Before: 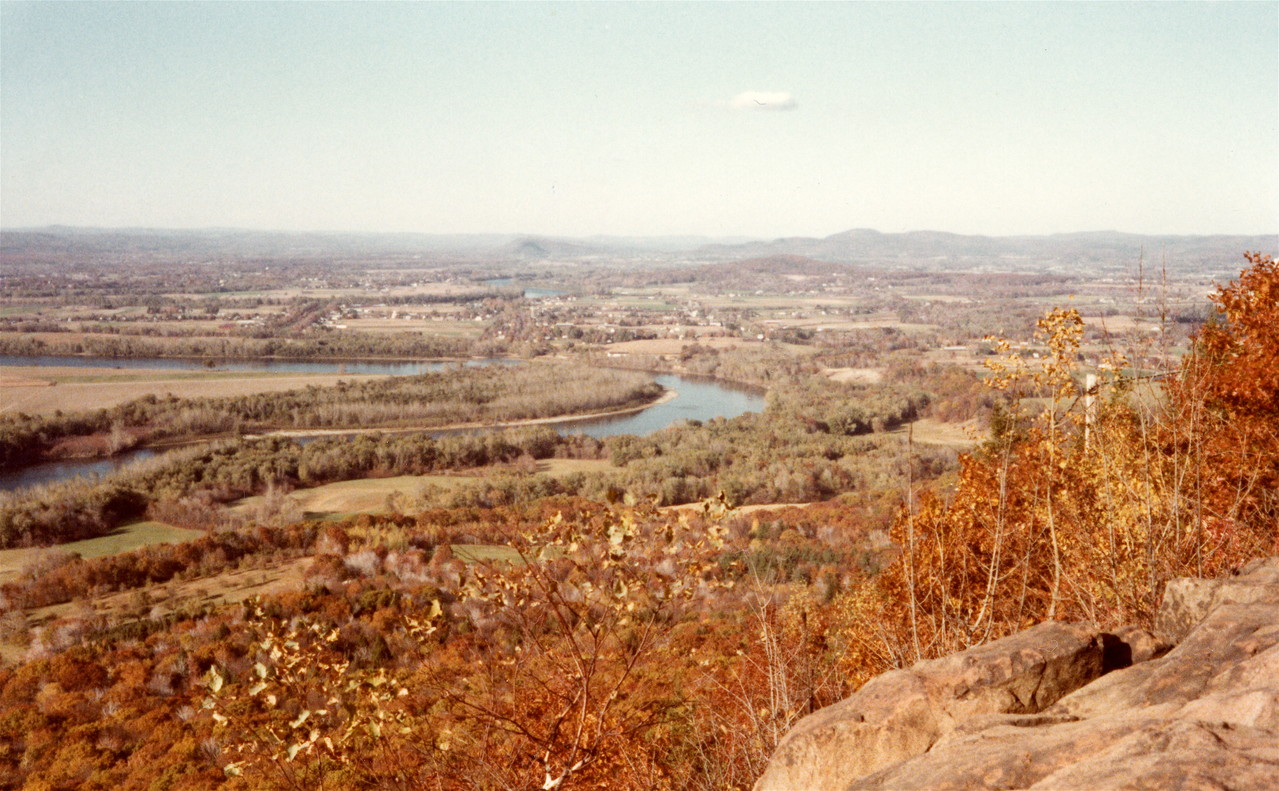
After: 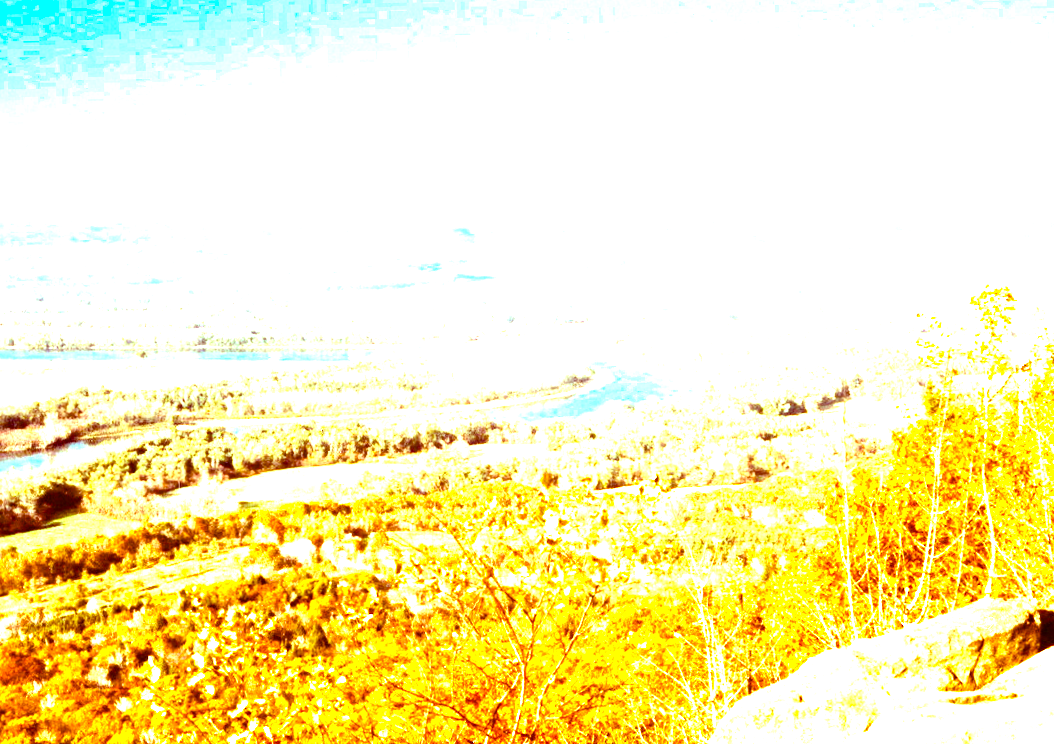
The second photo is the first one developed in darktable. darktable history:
exposure: exposure 2.903 EV, compensate exposure bias true, compensate highlight preservation false
crop and rotate: angle 0.951°, left 4.117%, top 0.827%, right 11.207%, bottom 2.483%
color balance rgb: highlights gain › chroma 7.49%, highlights gain › hue 186.82°, perceptual saturation grading › global saturation 25.746%, perceptual brilliance grading › global brilliance 1.207%, perceptual brilliance grading › highlights 7.723%, perceptual brilliance grading › shadows -3.234%, global vibrance 9.287%, contrast 15.645%, saturation formula JzAzBz (2021)
